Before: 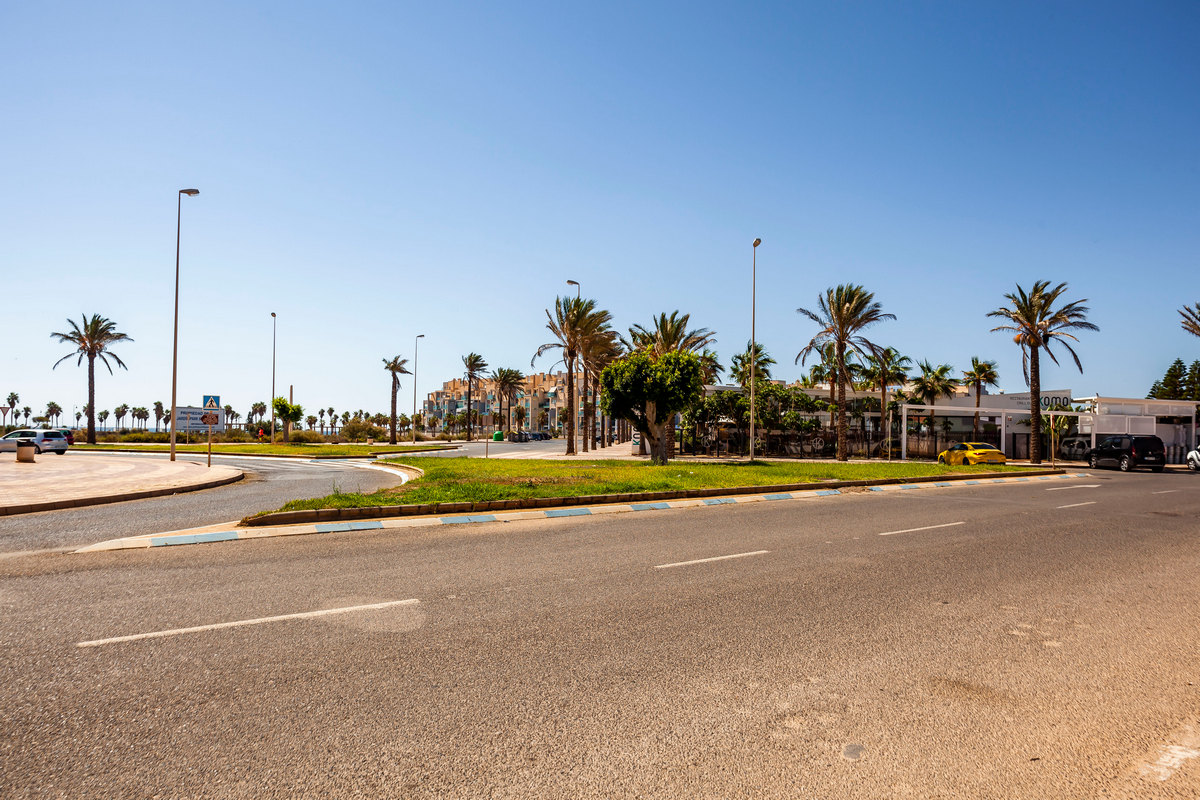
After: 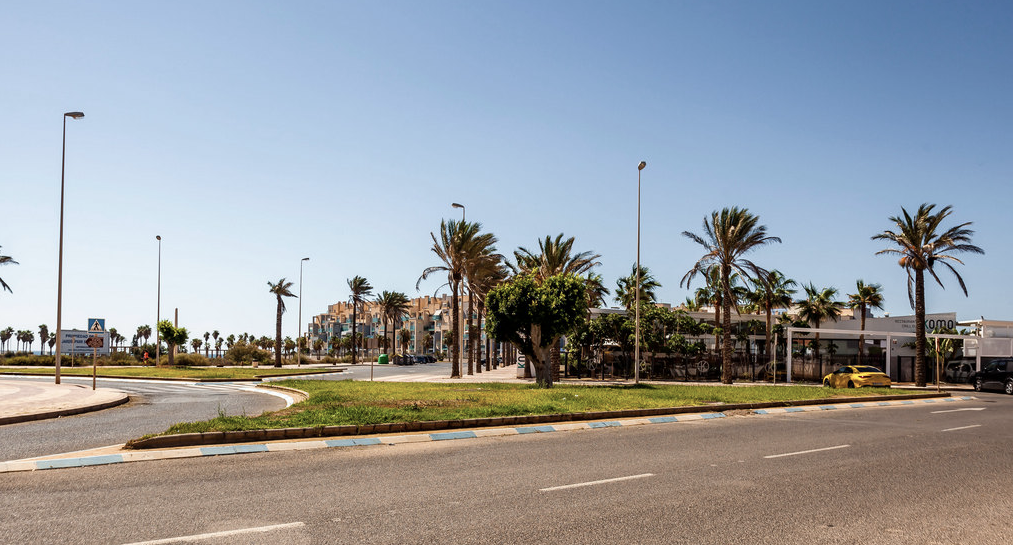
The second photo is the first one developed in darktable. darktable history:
crop and rotate: left 9.628%, top 9.675%, right 5.894%, bottom 22.093%
contrast brightness saturation: contrast 0.062, brightness -0.013, saturation -0.25
